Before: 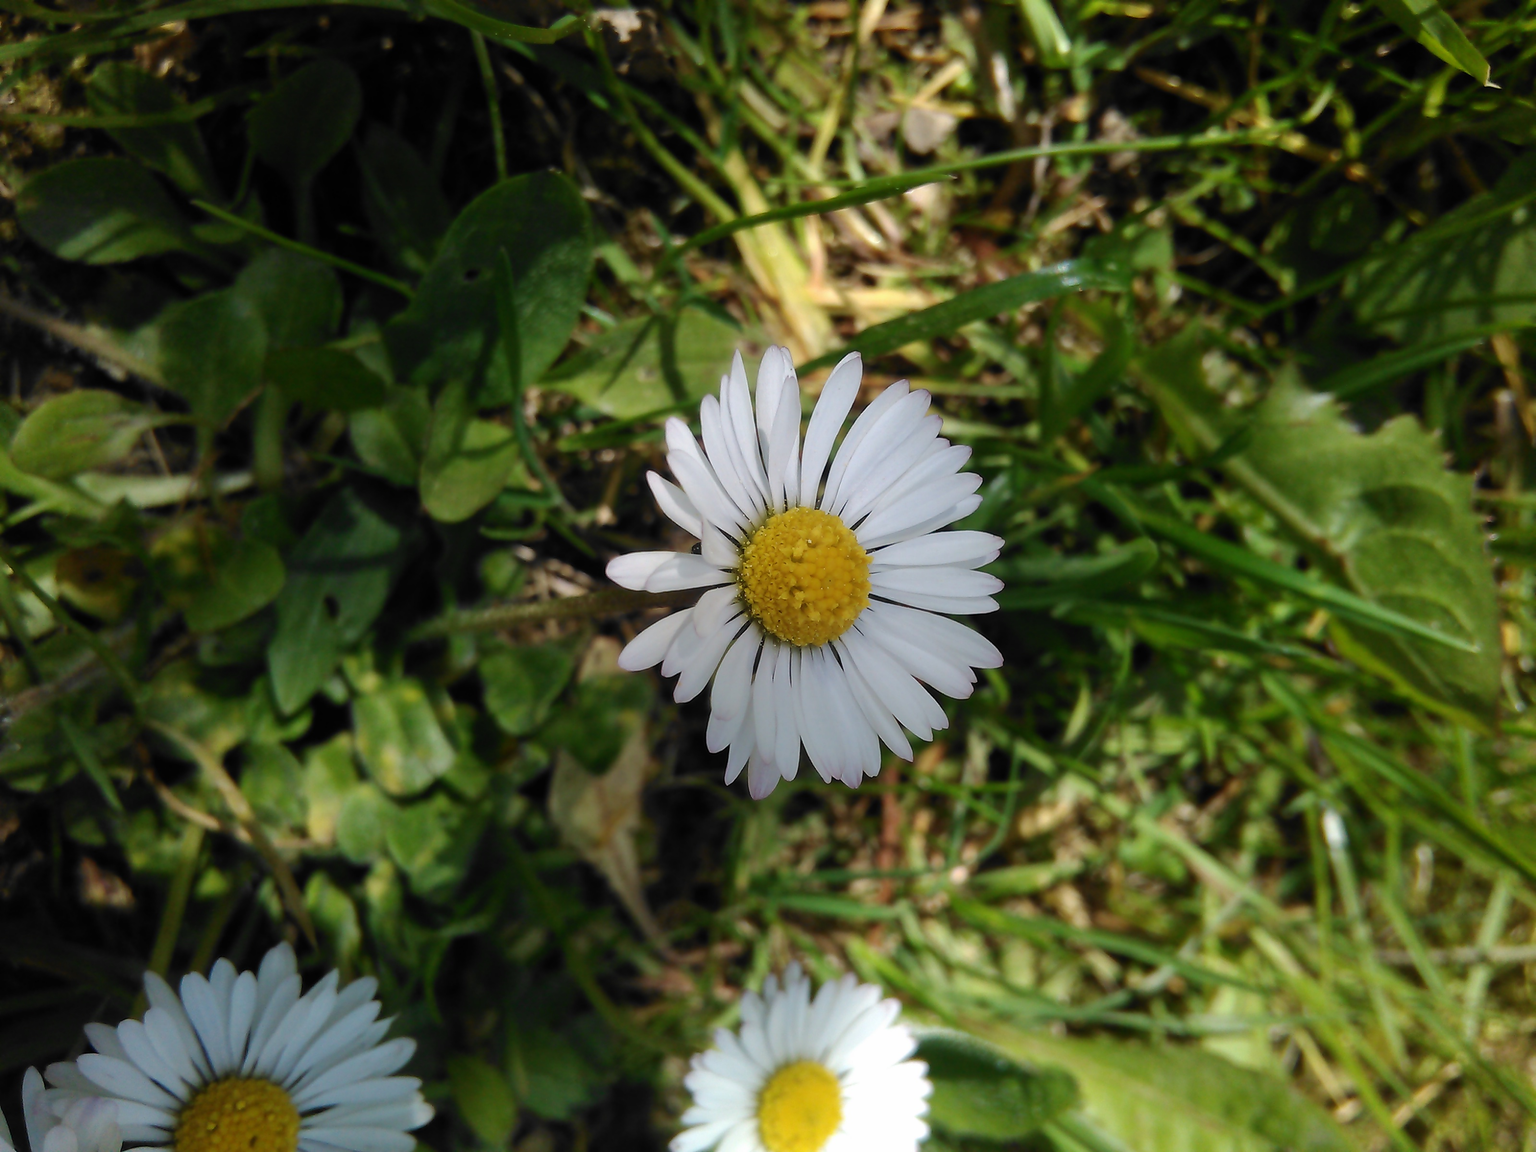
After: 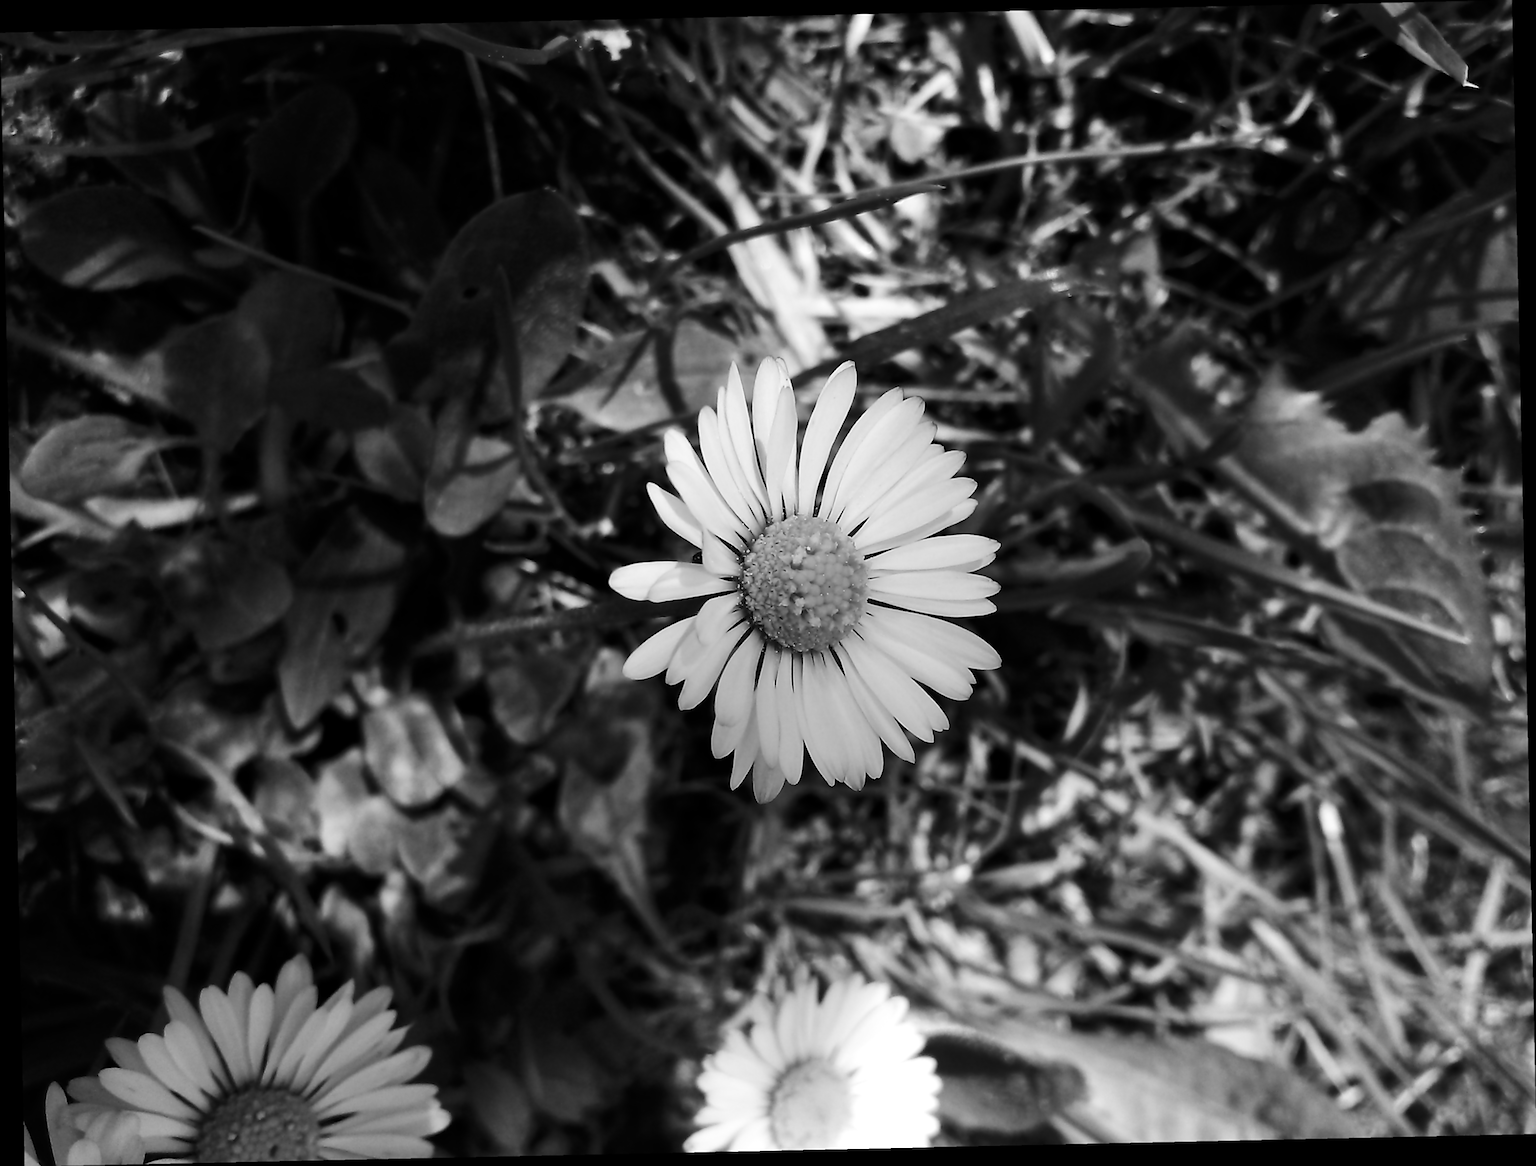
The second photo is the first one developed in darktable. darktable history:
rotate and perspective: rotation -1.24°, automatic cropping off
lowpass: radius 0.76, contrast 1.56, saturation 0, unbound 0
contrast equalizer: octaves 7, y [[0.6 ×6], [0.55 ×6], [0 ×6], [0 ×6], [0 ×6]], mix 0.15
sharpen: on, module defaults
